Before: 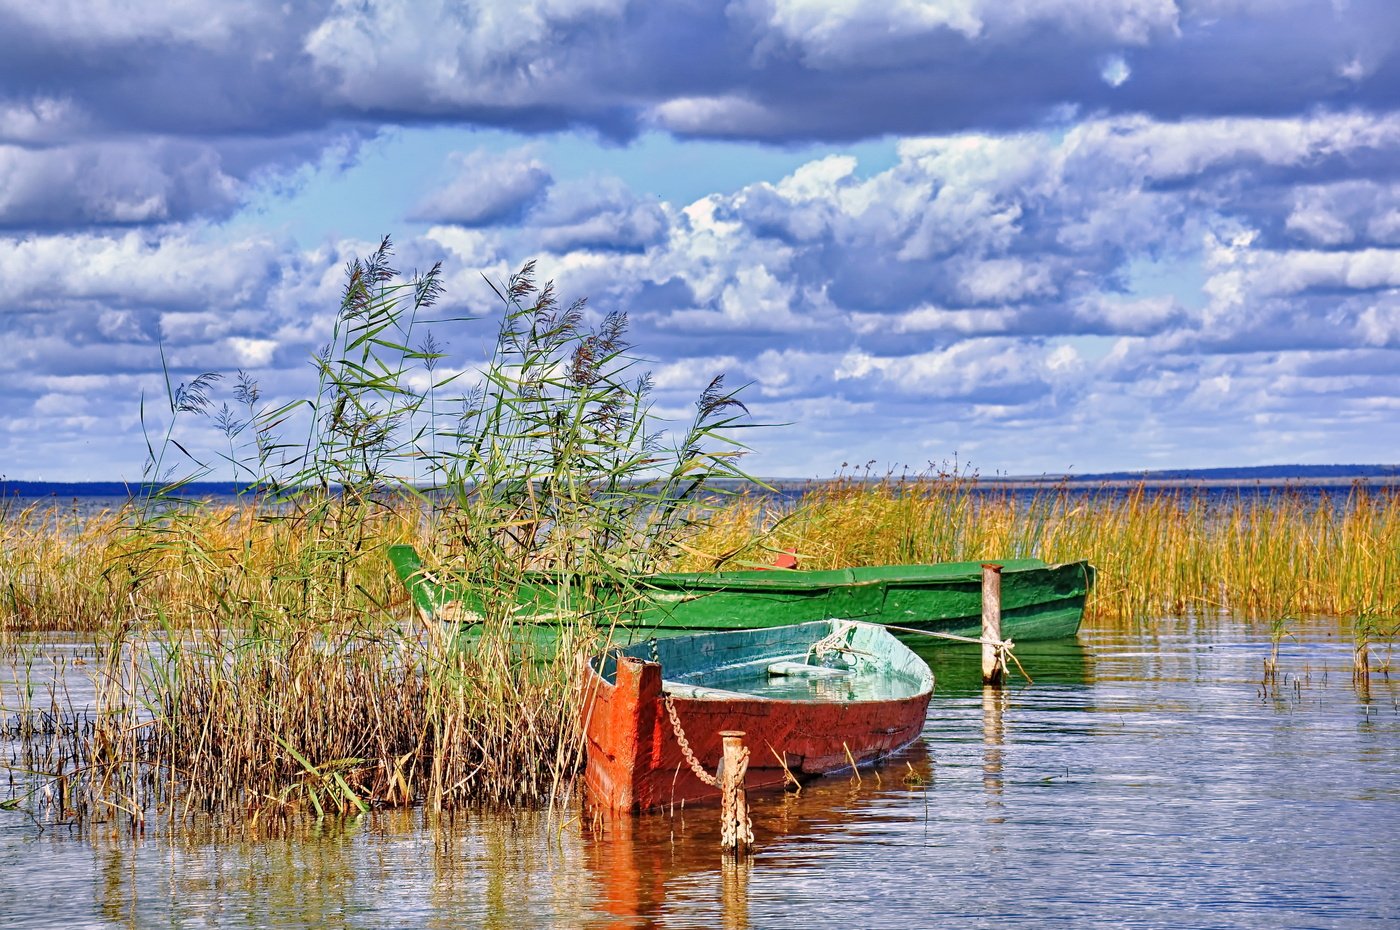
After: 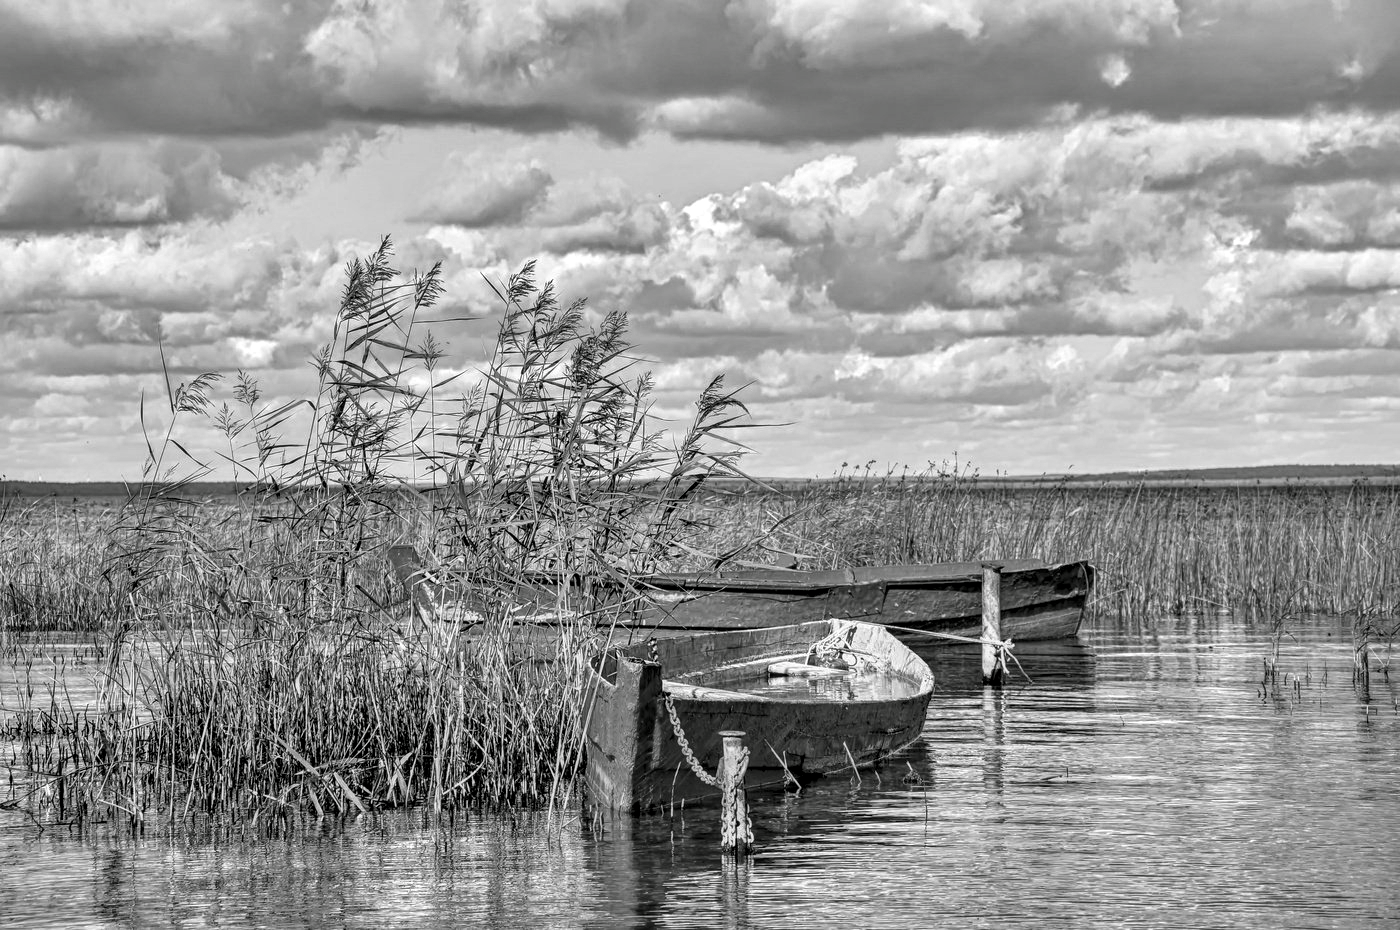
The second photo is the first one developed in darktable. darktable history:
color balance rgb: shadows lift › chroma 0.91%, shadows lift › hue 112.81°, linear chroma grading › global chroma 14.454%, perceptual saturation grading › global saturation 20%, perceptual saturation grading › highlights -48.921%, perceptual saturation grading › shadows 26.18%, global vibrance 25.667%, contrast 6.603%
local contrast: detail 130%
color calibration: output gray [0.21, 0.42, 0.37, 0], illuminant as shot in camera, x 0.358, y 0.373, temperature 4628.91 K
tone equalizer: on, module defaults
exposure: black level correction 0.002, exposure -0.1 EV, compensate highlight preservation false
